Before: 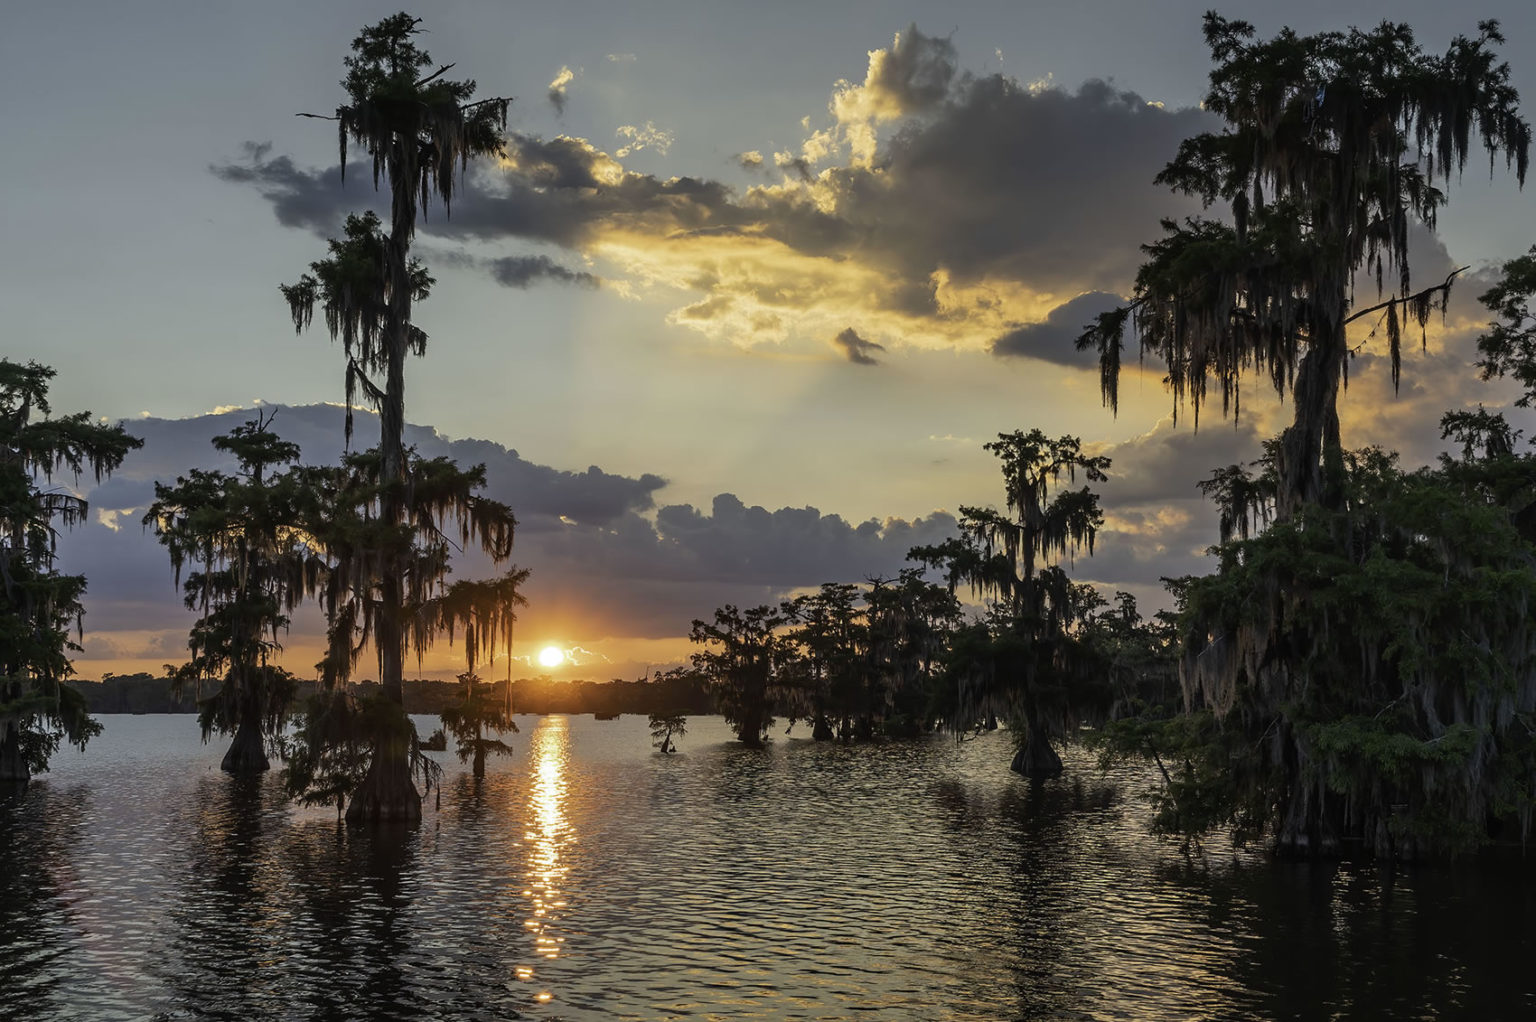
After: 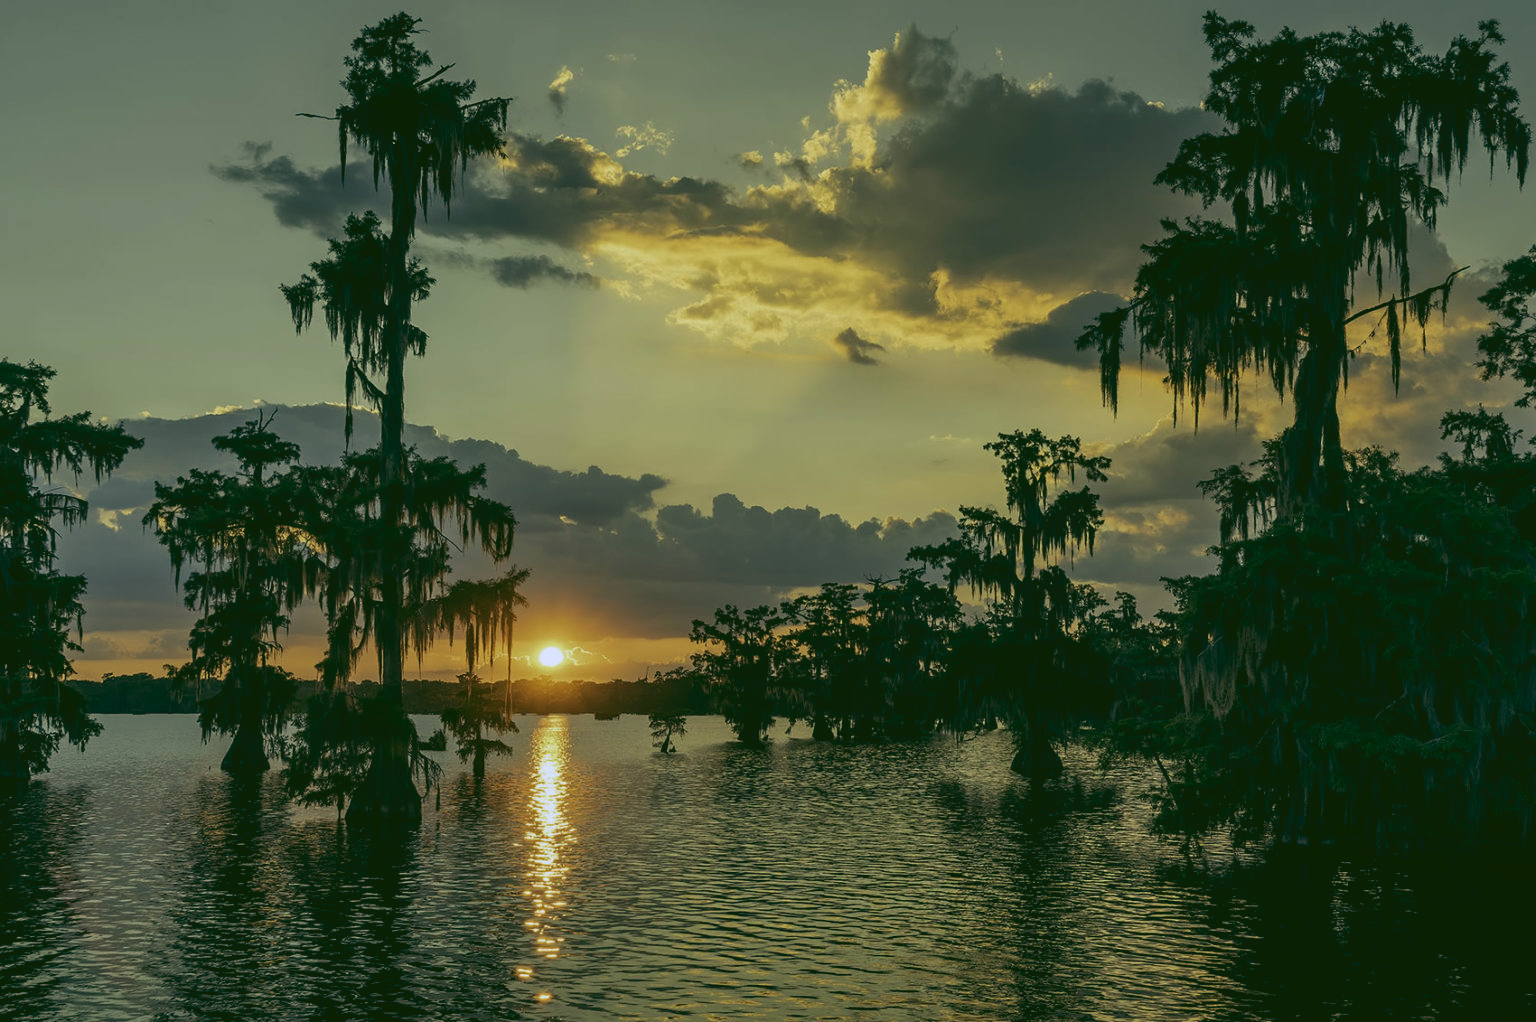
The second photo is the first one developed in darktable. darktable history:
rgb levels: preserve colors max RGB
rgb curve: curves: ch0 [(0.123, 0.061) (0.995, 0.887)]; ch1 [(0.06, 0.116) (1, 0.906)]; ch2 [(0, 0) (0.824, 0.69) (1, 1)], mode RGB, independent channels, compensate middle gray true
